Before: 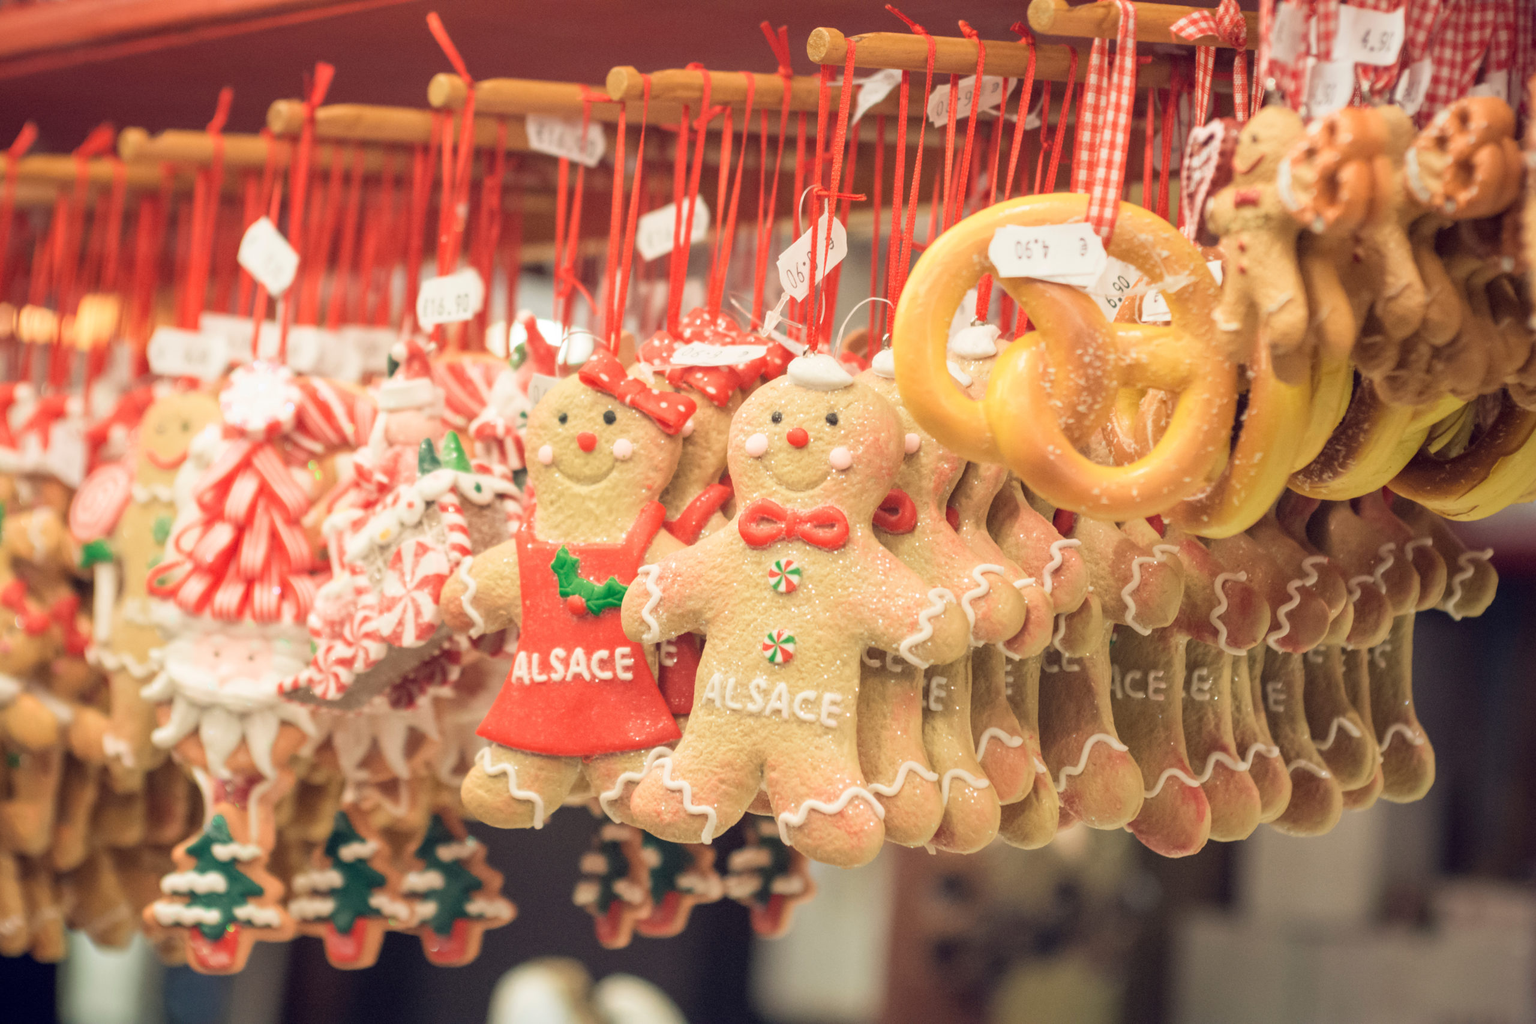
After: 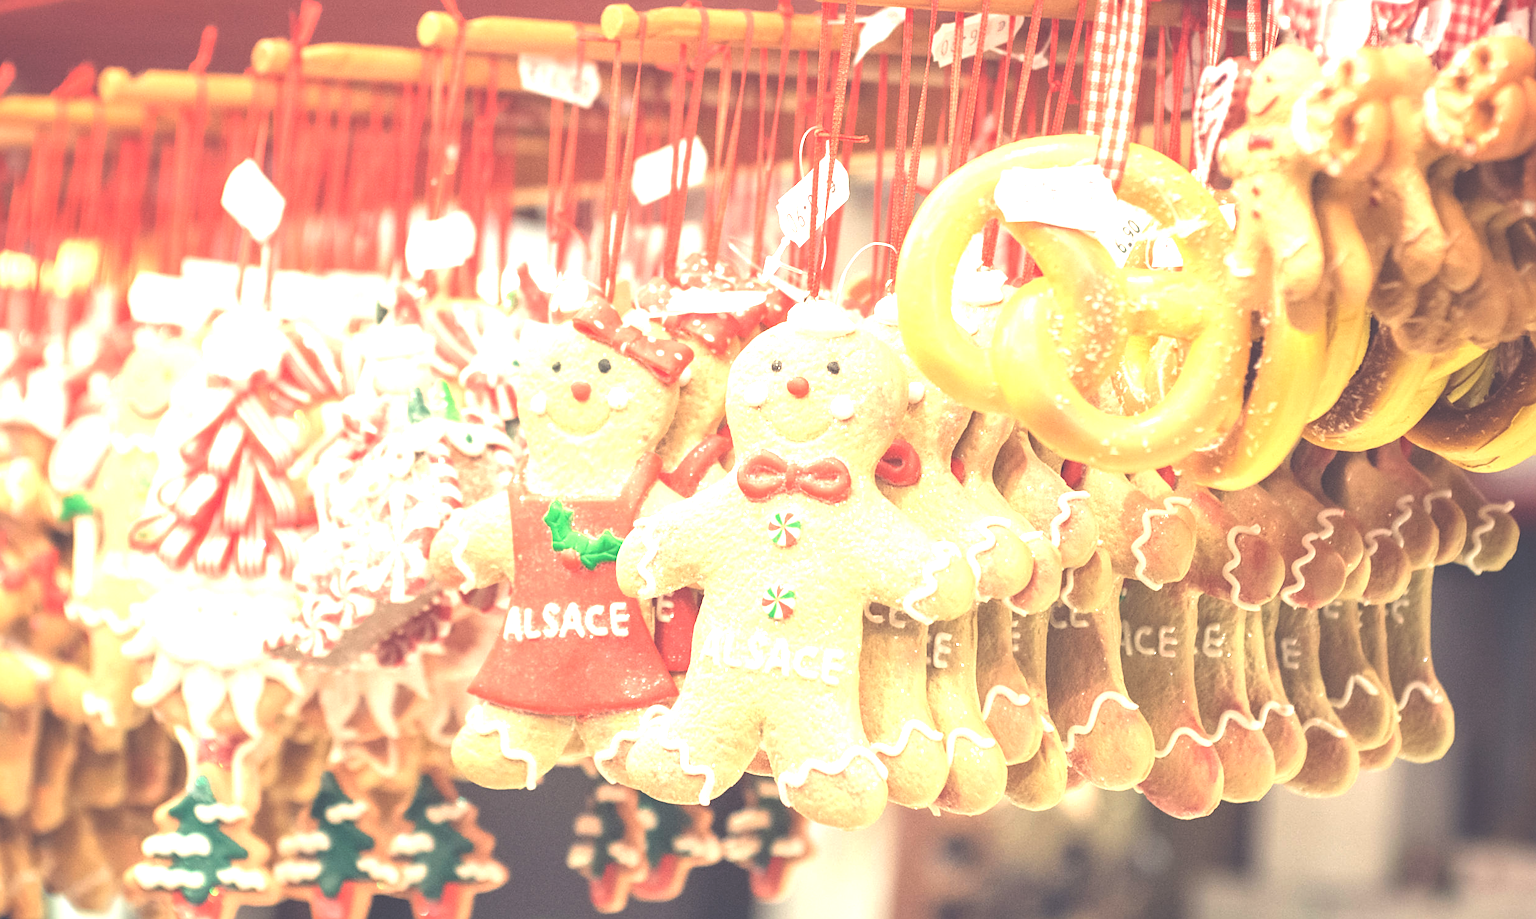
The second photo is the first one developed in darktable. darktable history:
sharpen: on, module defaults
crop: left 1.507%, top 6.147%, right 1.379%, bottom 6.637%
exposure: black level correction -0.023, exposure 1.397 EV, compensate highlight preservation false
